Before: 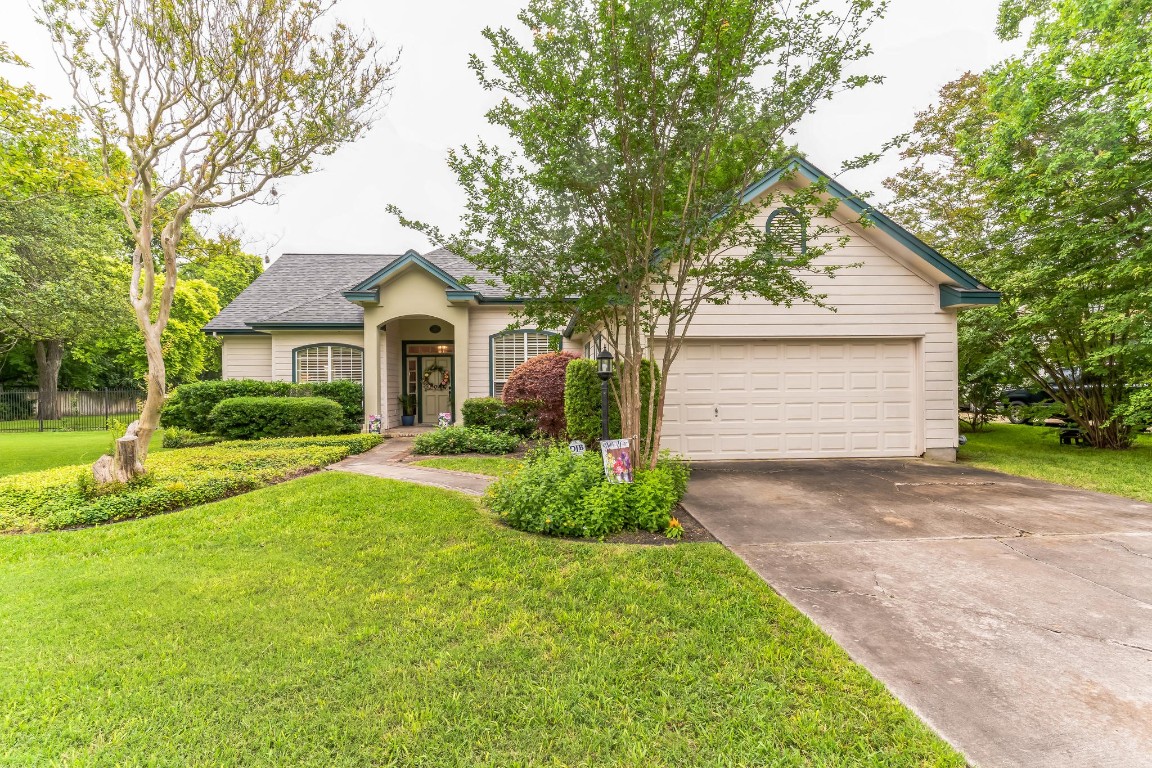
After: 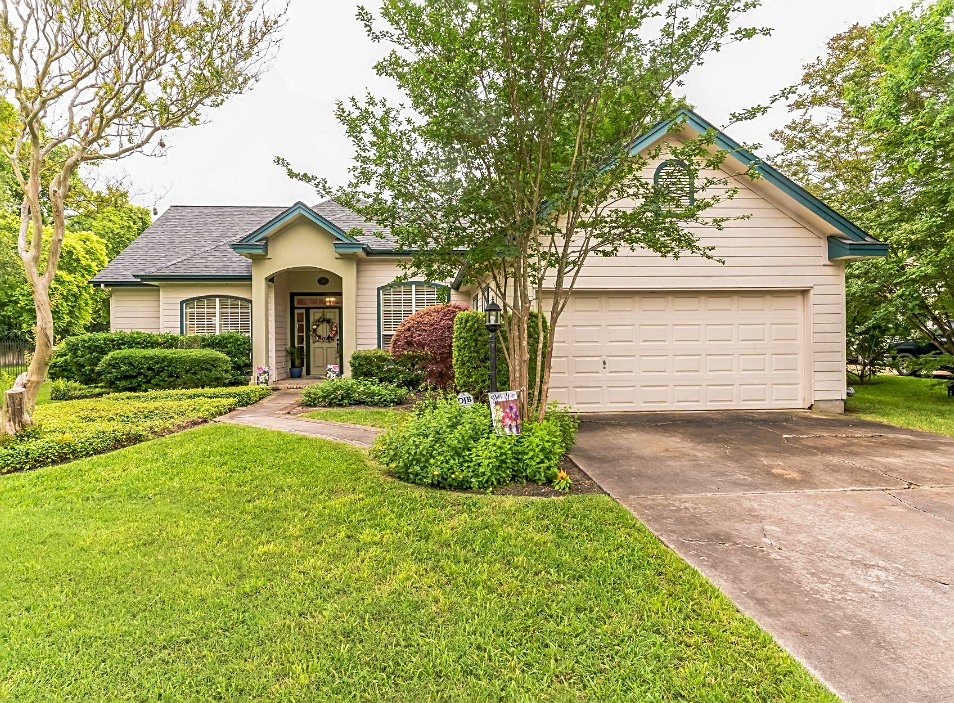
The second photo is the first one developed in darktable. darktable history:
sharpen: on, module defaults
crop: left 9.807%, top 6.259%, right 7.334%, bottom 2.177%
velvia: on, module defaults
